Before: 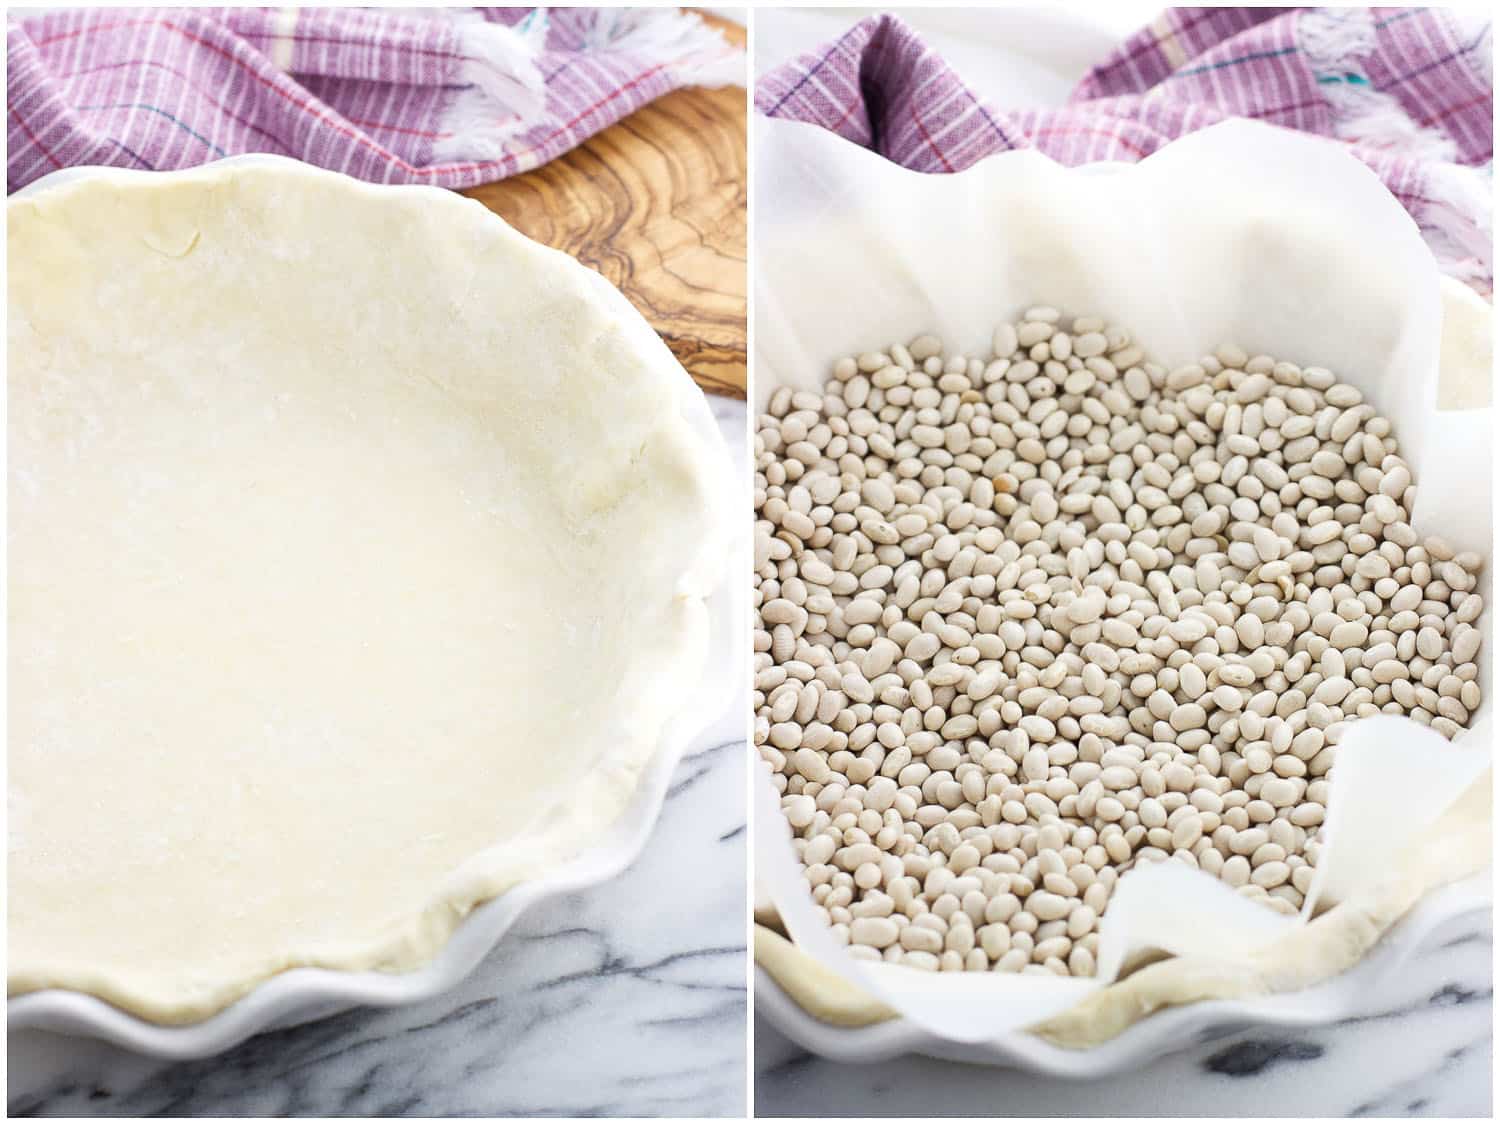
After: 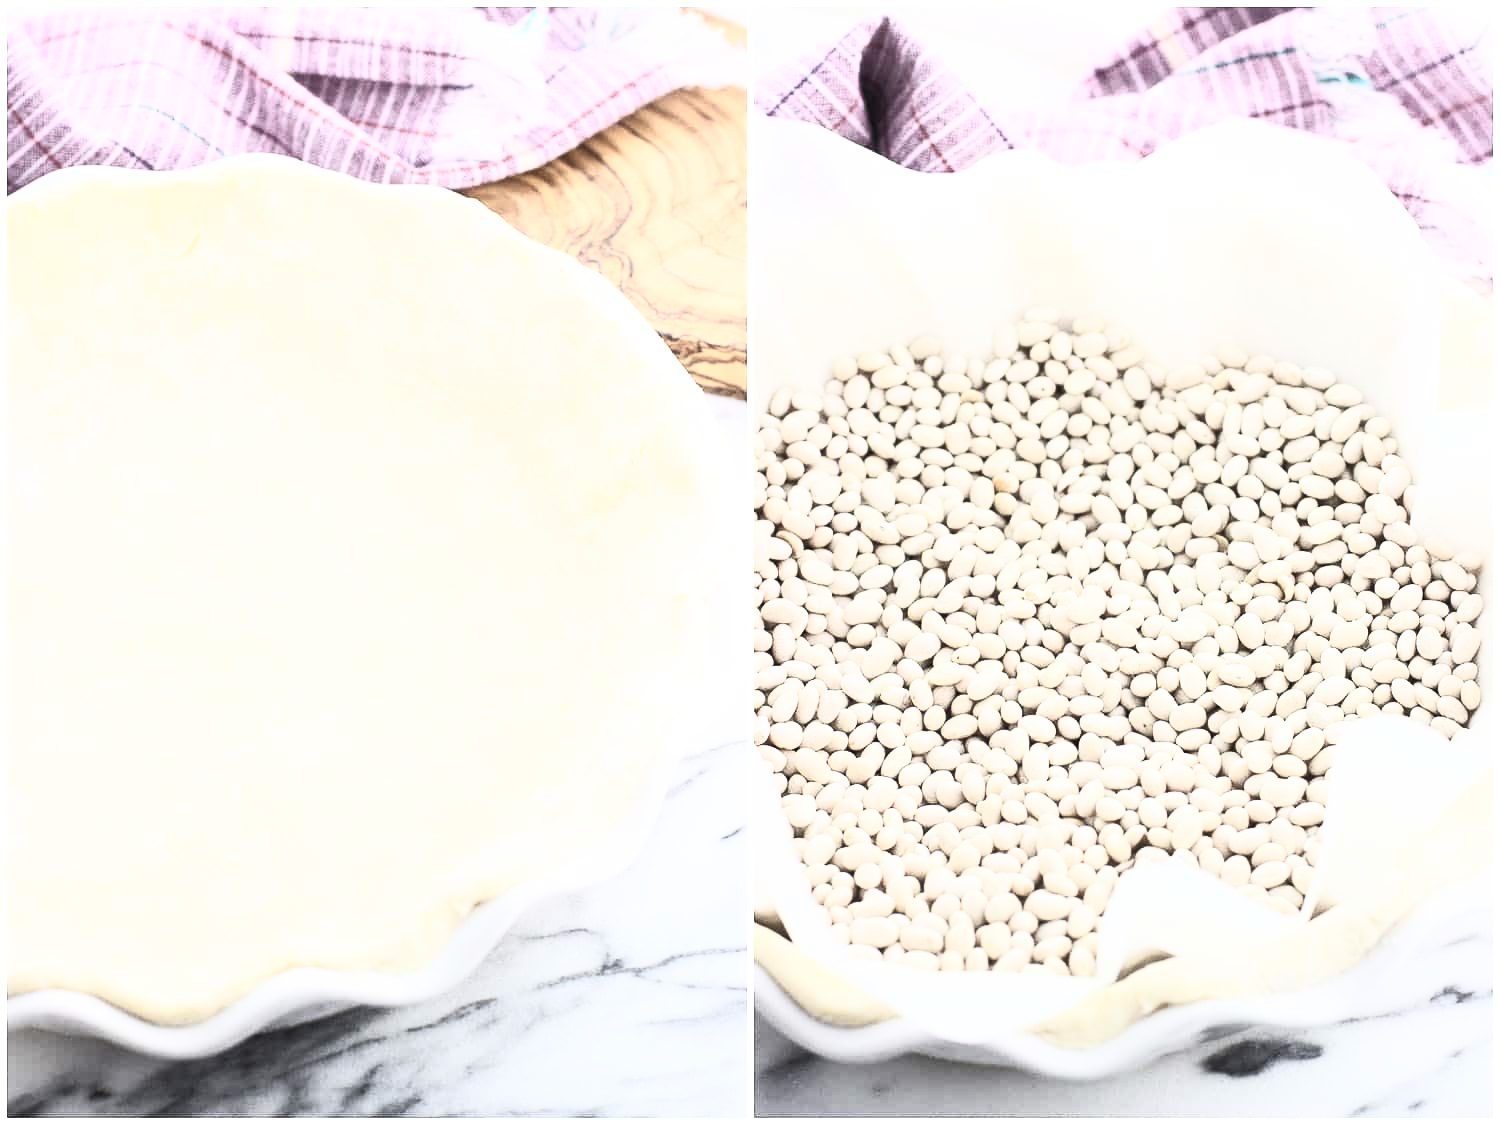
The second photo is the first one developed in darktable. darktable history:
contrast brightness saturation: contrast 0.582, brightness 0.571, saturation -0.328
